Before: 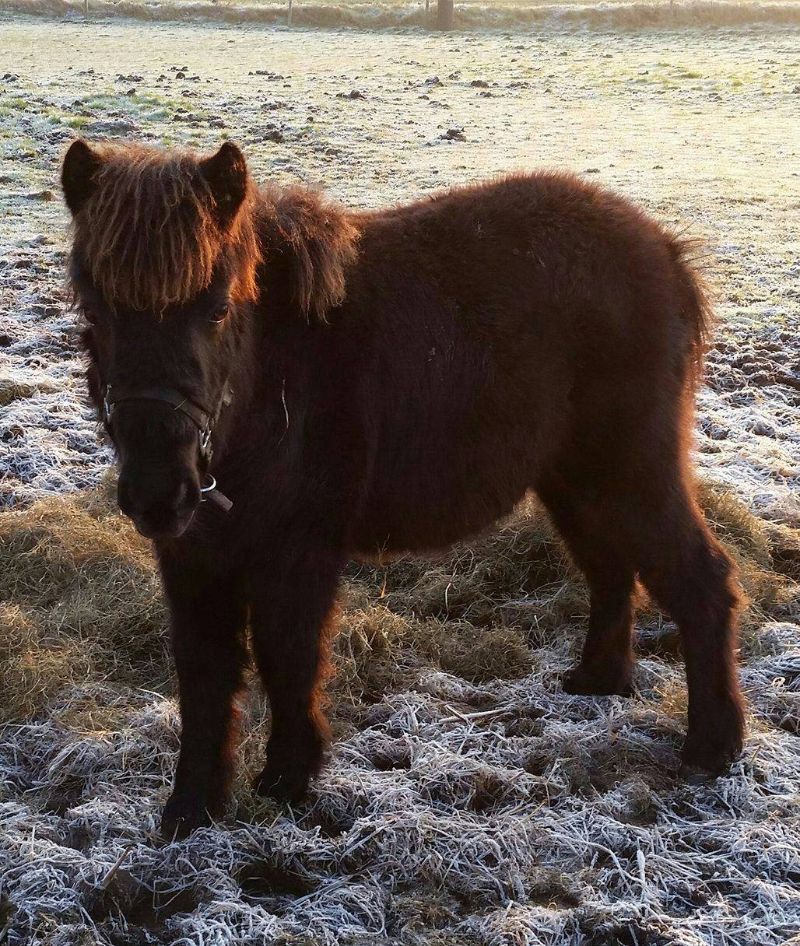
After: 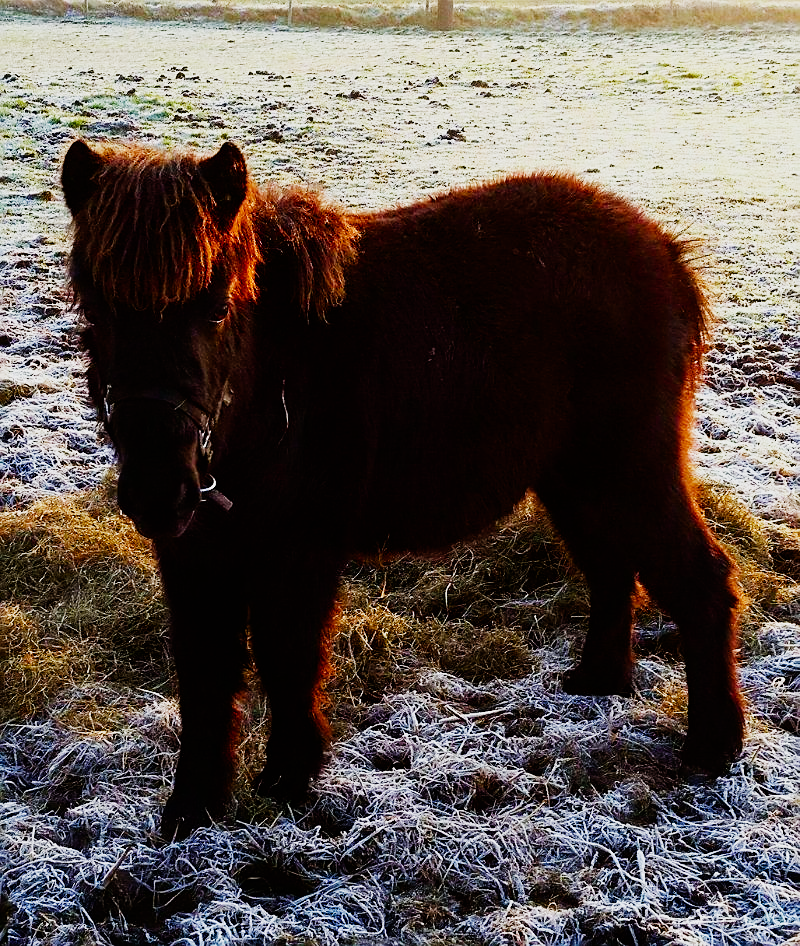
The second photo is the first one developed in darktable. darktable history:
color balance rgb: perceptual saturation grading › global saturation 20%, perceptual saturation grading › highlights -25%, perceptual saturation grading › shadows 25%, global vibrance 50%
white balance: red 0.986, blue 1.01
sharpen: on, module defaults
sigmoid: contrast 2, skew -0.2, preserve hue 0%, red attenuation 0.1, red rotation 0.035, green attenuation 0.1, green rotation -0.017, blue attenuation 0.15, blue rotation -0.052, base primaries Rec2020
